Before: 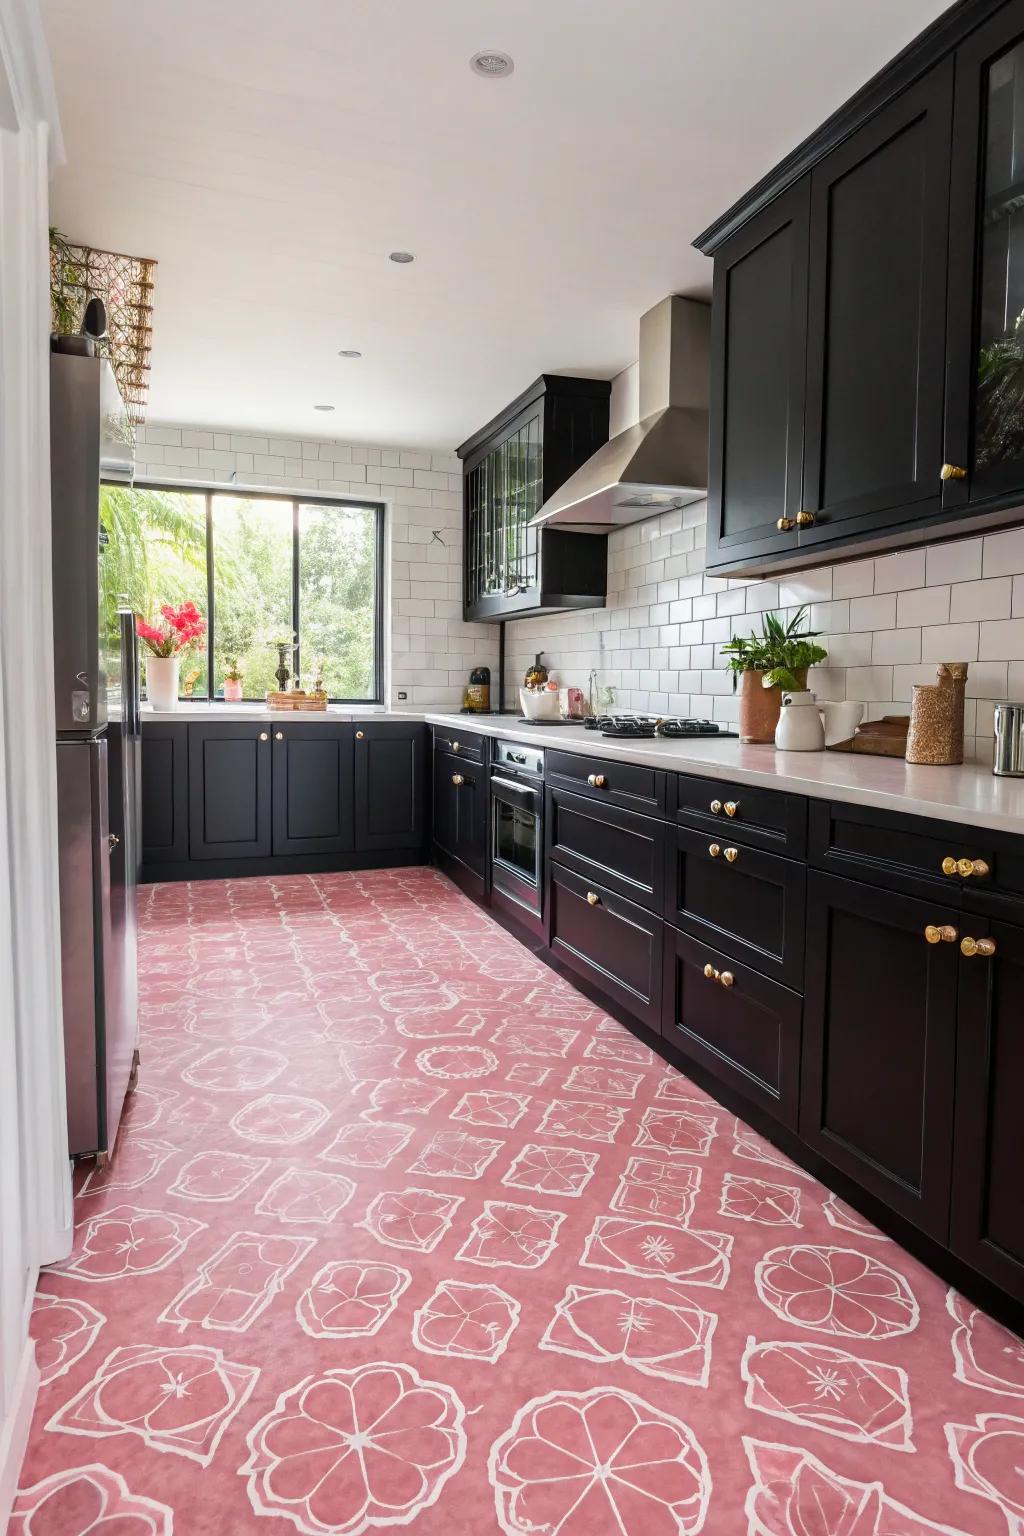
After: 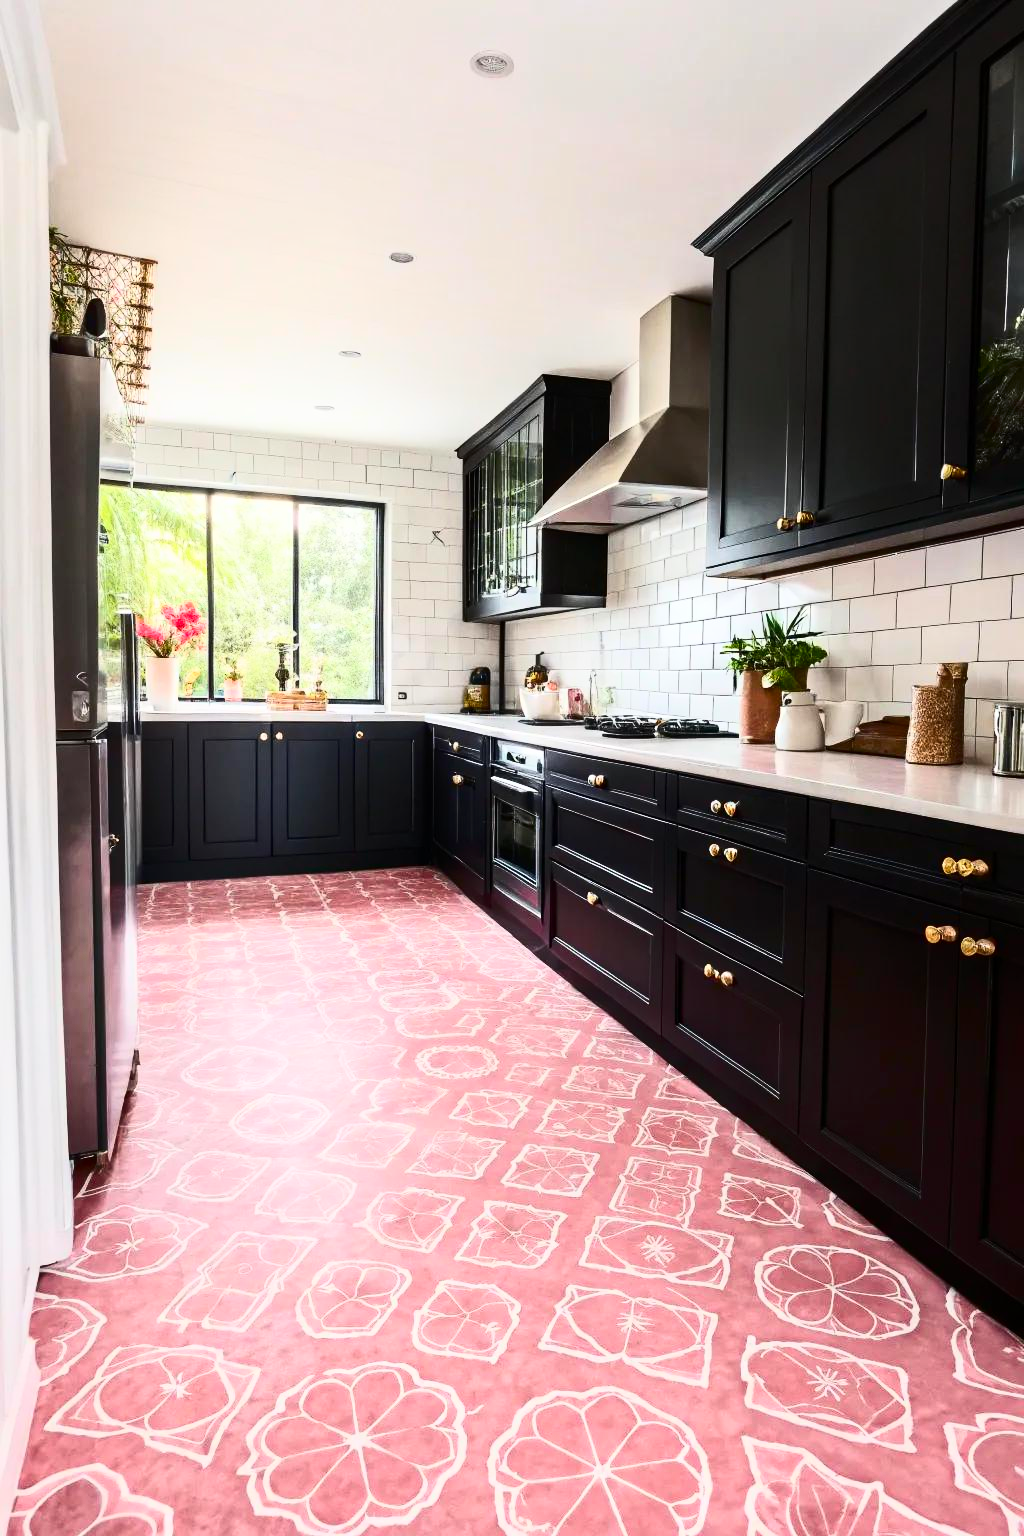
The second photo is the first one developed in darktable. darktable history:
contrast brightness saturation: contrast 0.396, brightness 0.096, saturation 0.205
